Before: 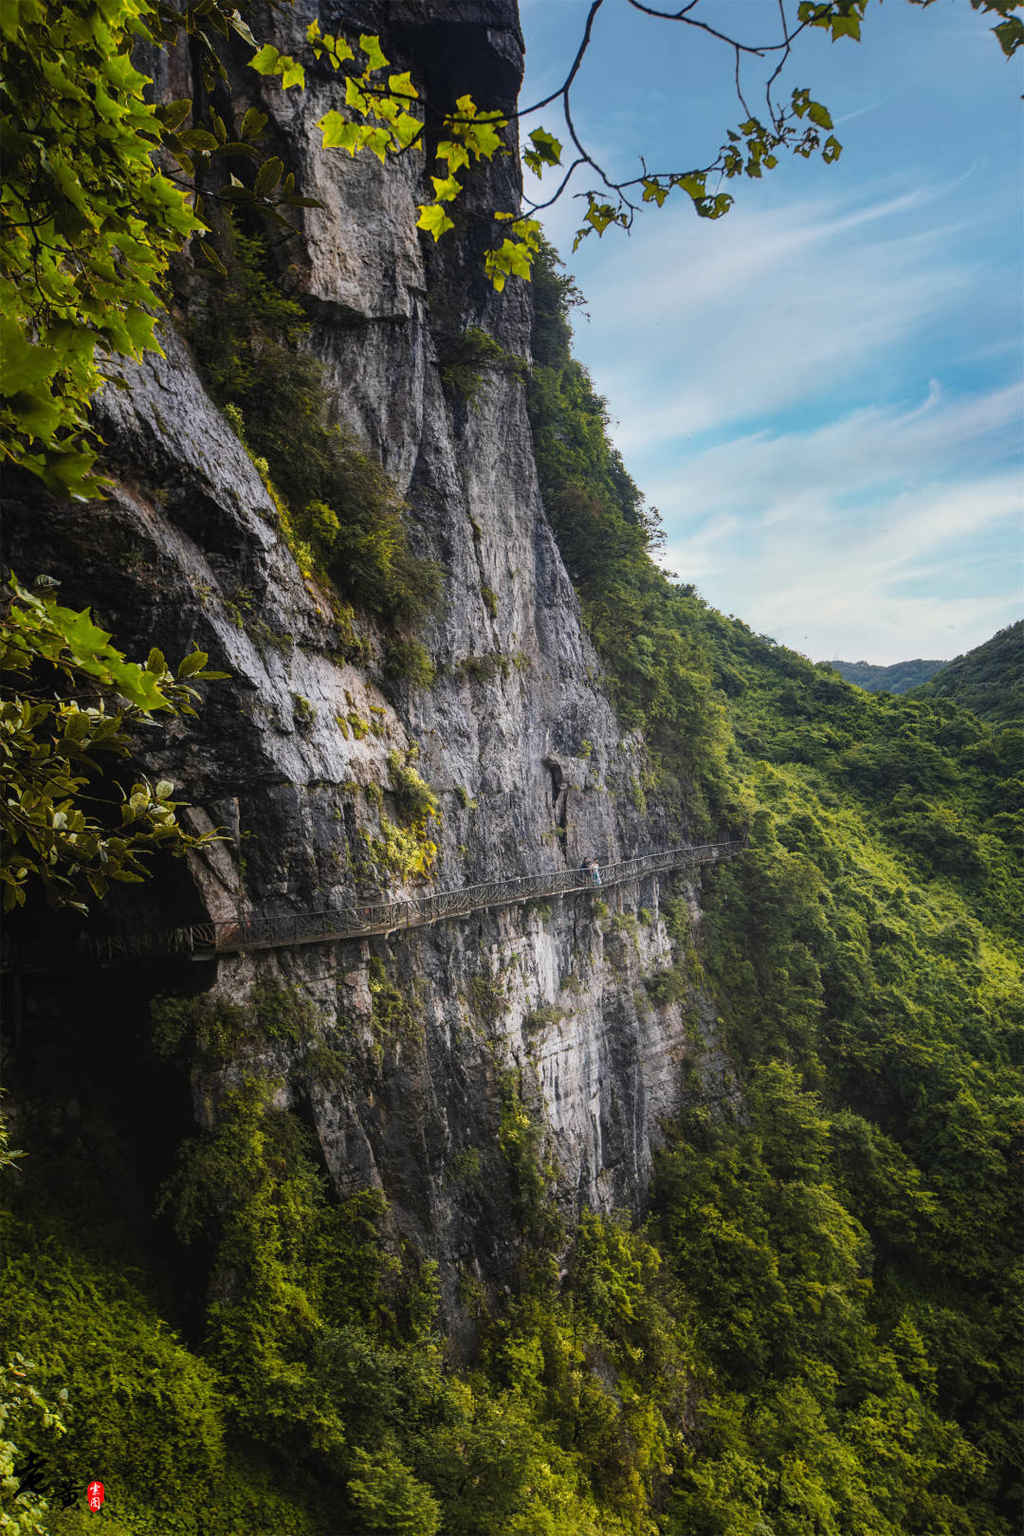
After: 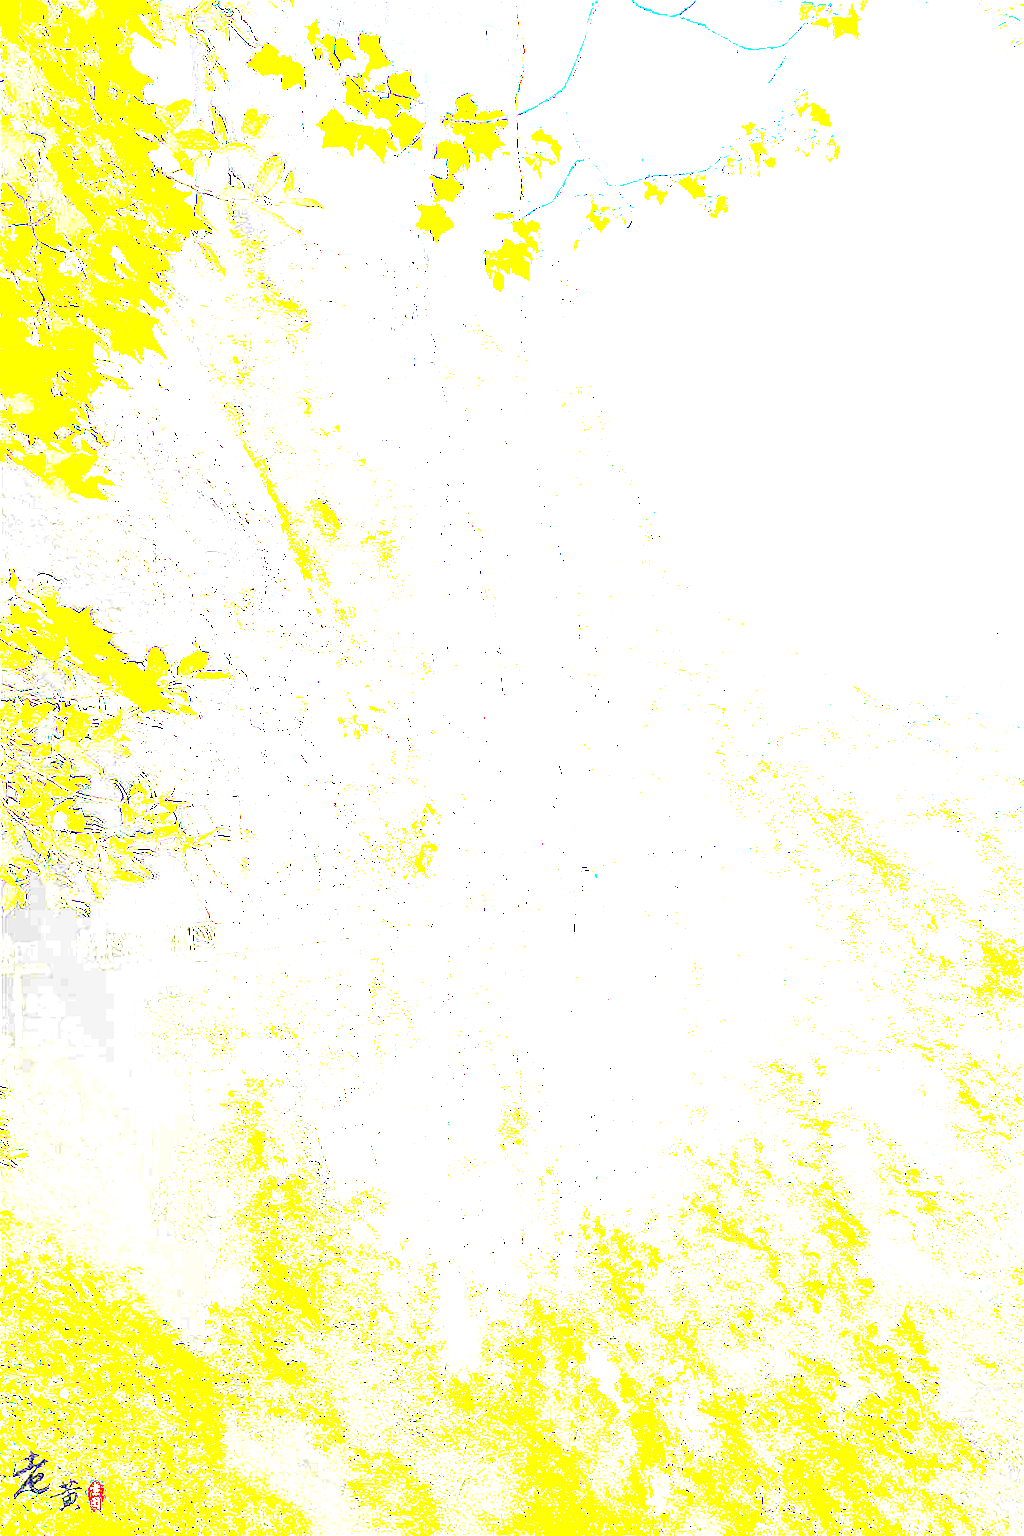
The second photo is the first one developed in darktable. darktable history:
exposure: exposure 7.954 EV, compensate highlight preservation false
color balance rgb: perceptual saturation grading › global saturation 10.11%, global vibrance 20%
